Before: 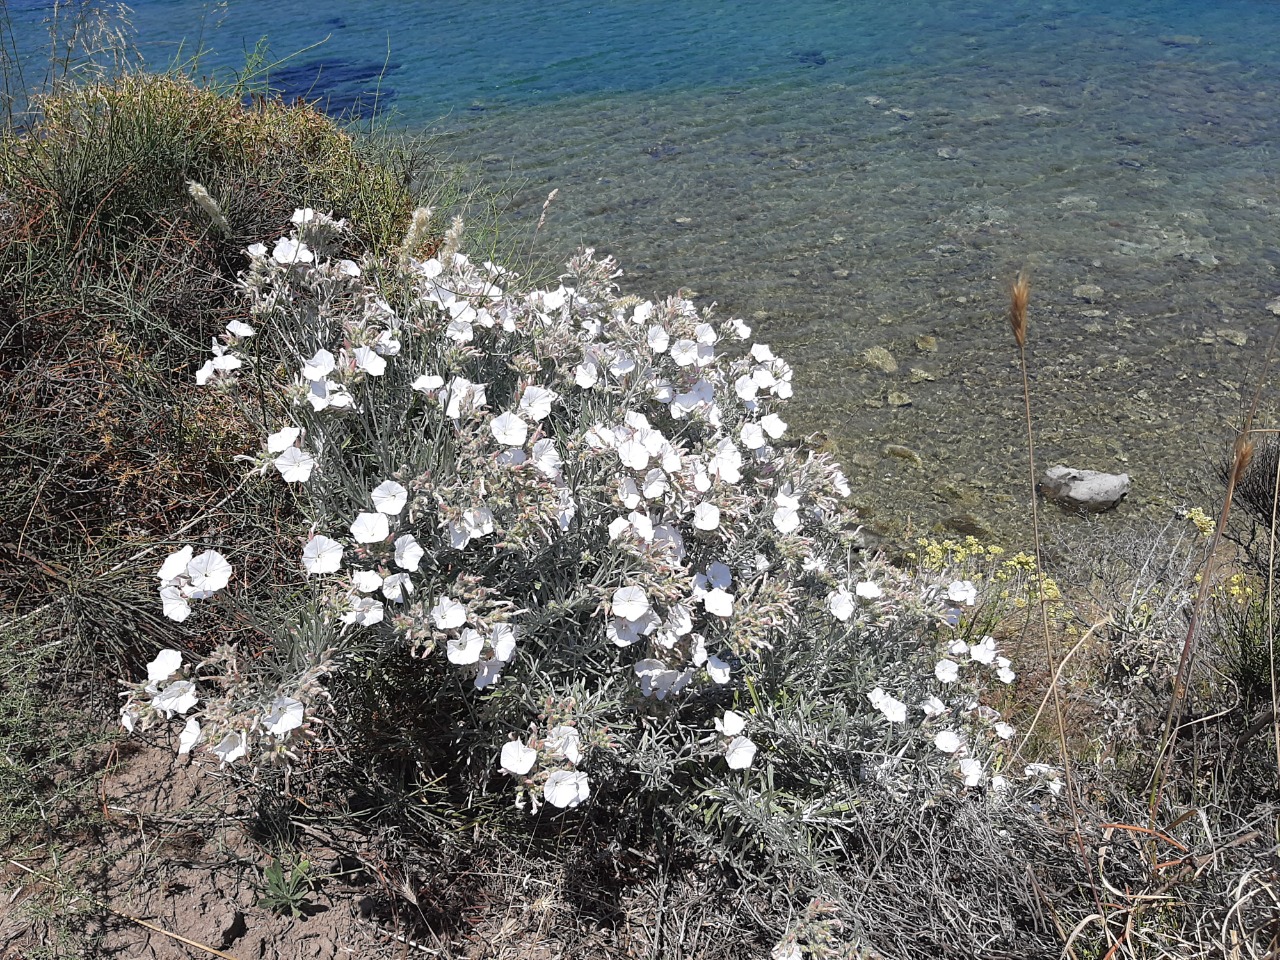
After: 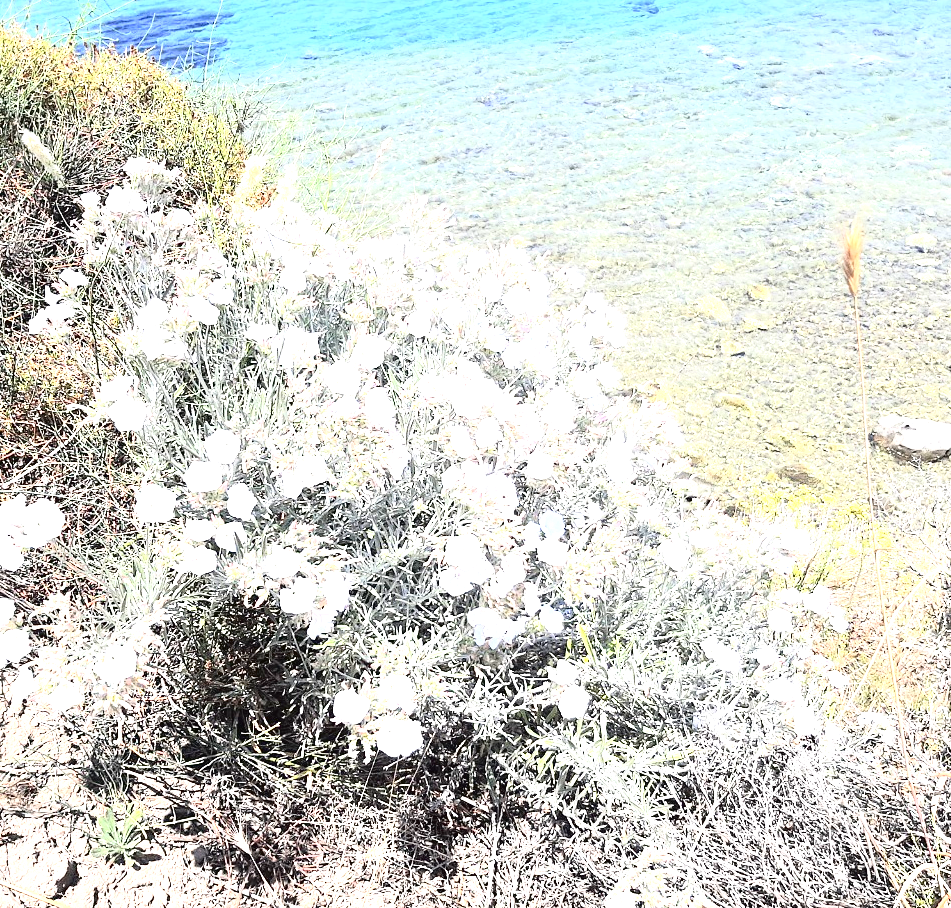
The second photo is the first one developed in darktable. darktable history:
exposure: exposure 2.009 EV, compensate highlight preservation false
tone curve: curves: ch0 [(0, 0.016) (0.11, 0.039) (0.259, 0.235) (0.383, 0.437) (0.499, 0.597) (0.733, 0.867) (0.843, 0.948) (1, 1)], color space Lab, independent channels, preserve colors none
crop and rotate: left 13.058%, top 5.315%, right 12.611%
tone equalizer: -8 EV -0.403 EV, -7 EV -0.426 EV, -6 EV -0.321 EV, -5 EV -0.241 EV, -3 EV 0.237 EV, -2 EV 0.361 EV, -1 EV 0.394 EV, +0 EV 0.439 EV
